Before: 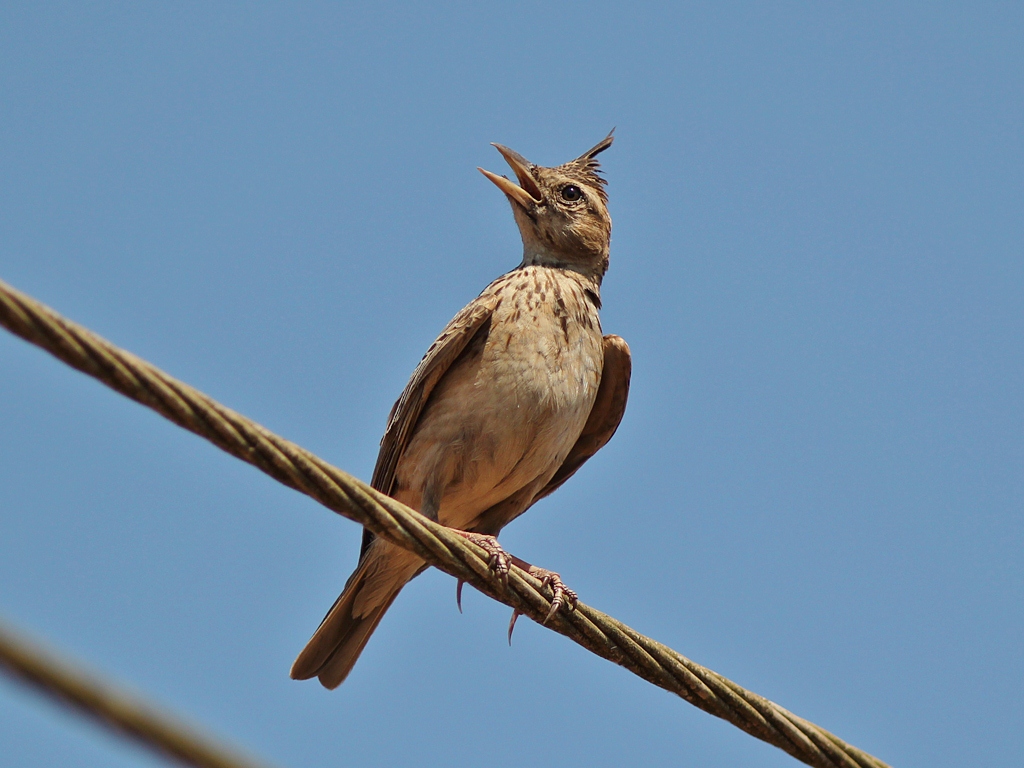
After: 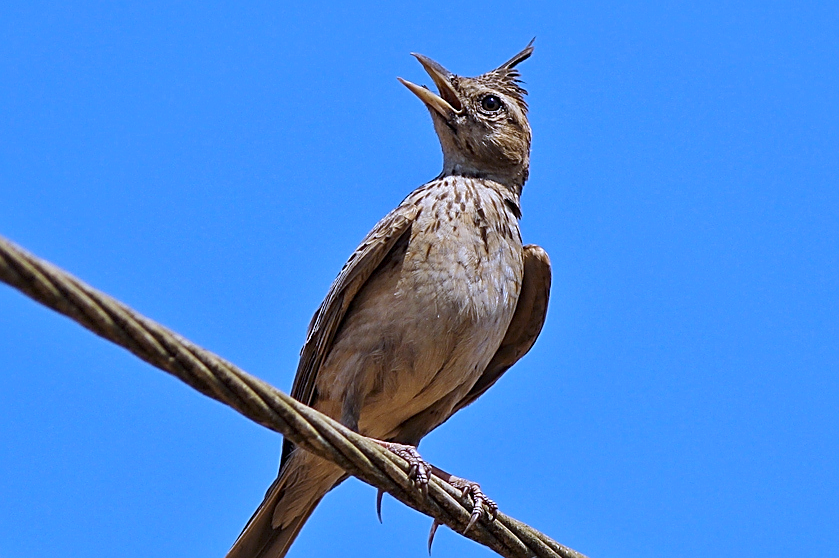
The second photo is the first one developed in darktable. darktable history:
white balance: red 0.948, green 1.02, blue 1.176
crop: left 7.856%, top 11.836%, right 10.12%, bottom 15.387%
color contrast: green-magenta contrast 0.85, blue-yellow contrast 1.25, unbound 0
exposure: exposure -0.064 EV, compensate highlight preservation false
local contrast: highlights 100%, shadows 100%, detail 120%, midtone range 0.2
color calibration: illuminant as shot in camera, x 0.363, y 0.385, temperature 4528.04 K
sharpen: amount 0.575
